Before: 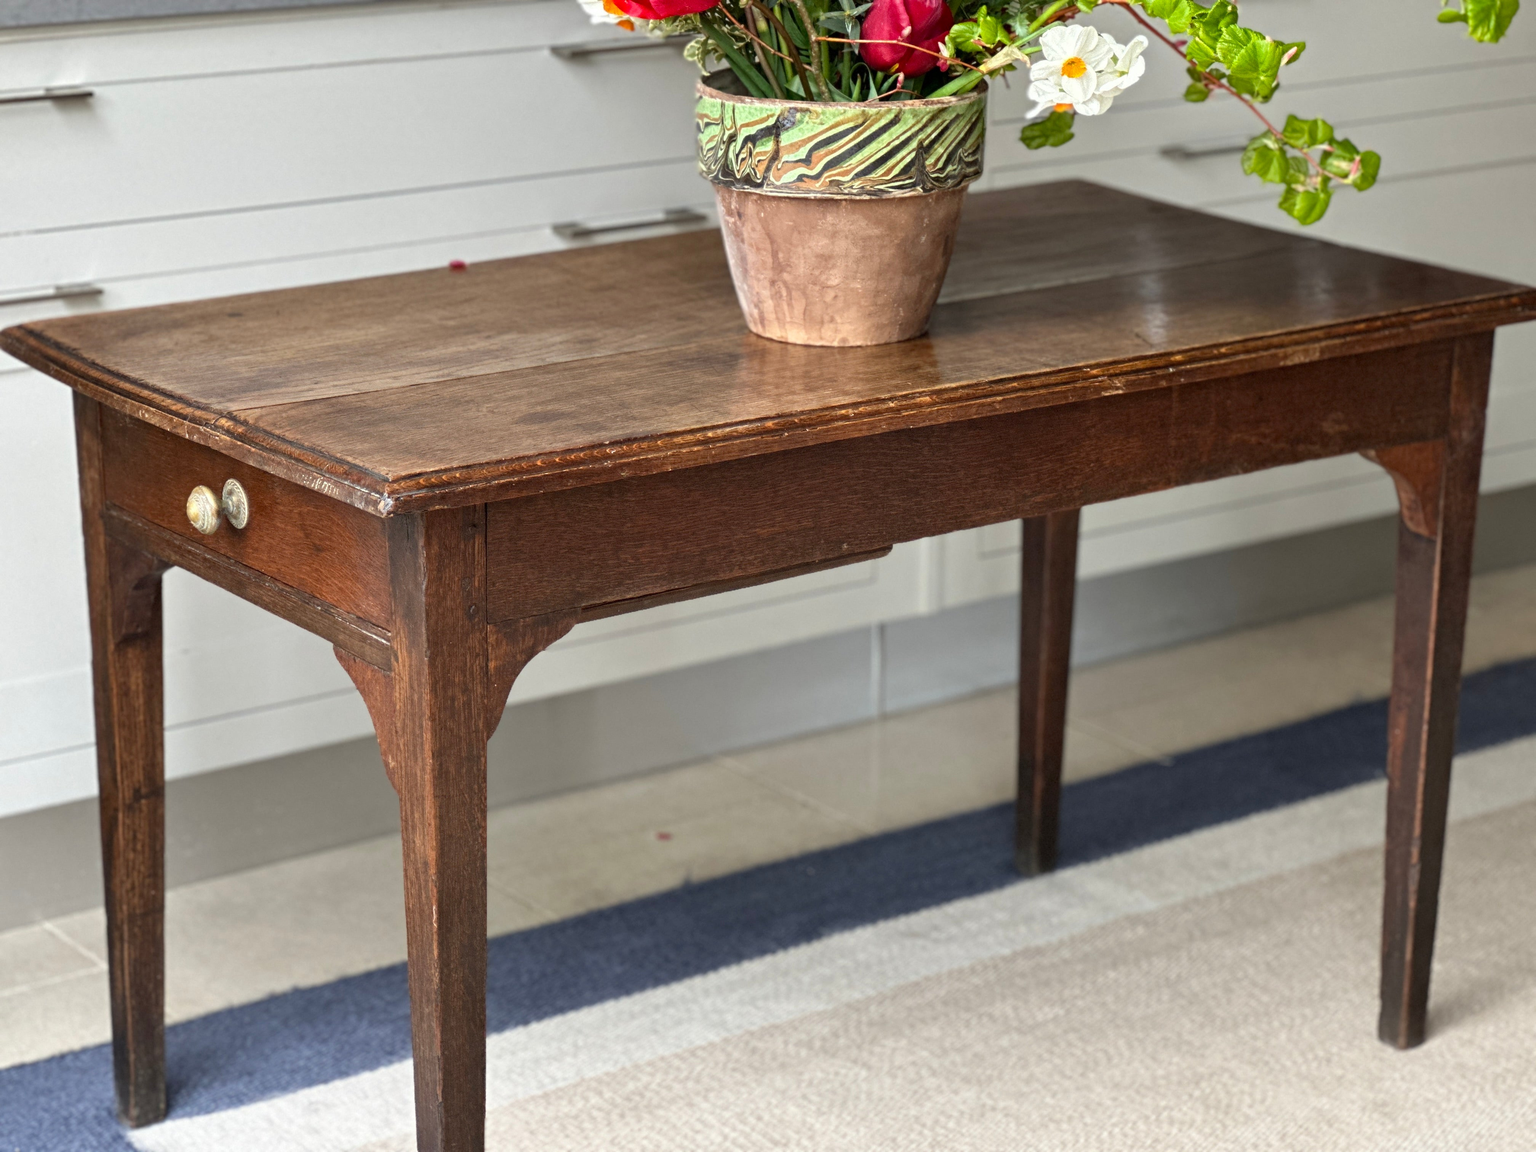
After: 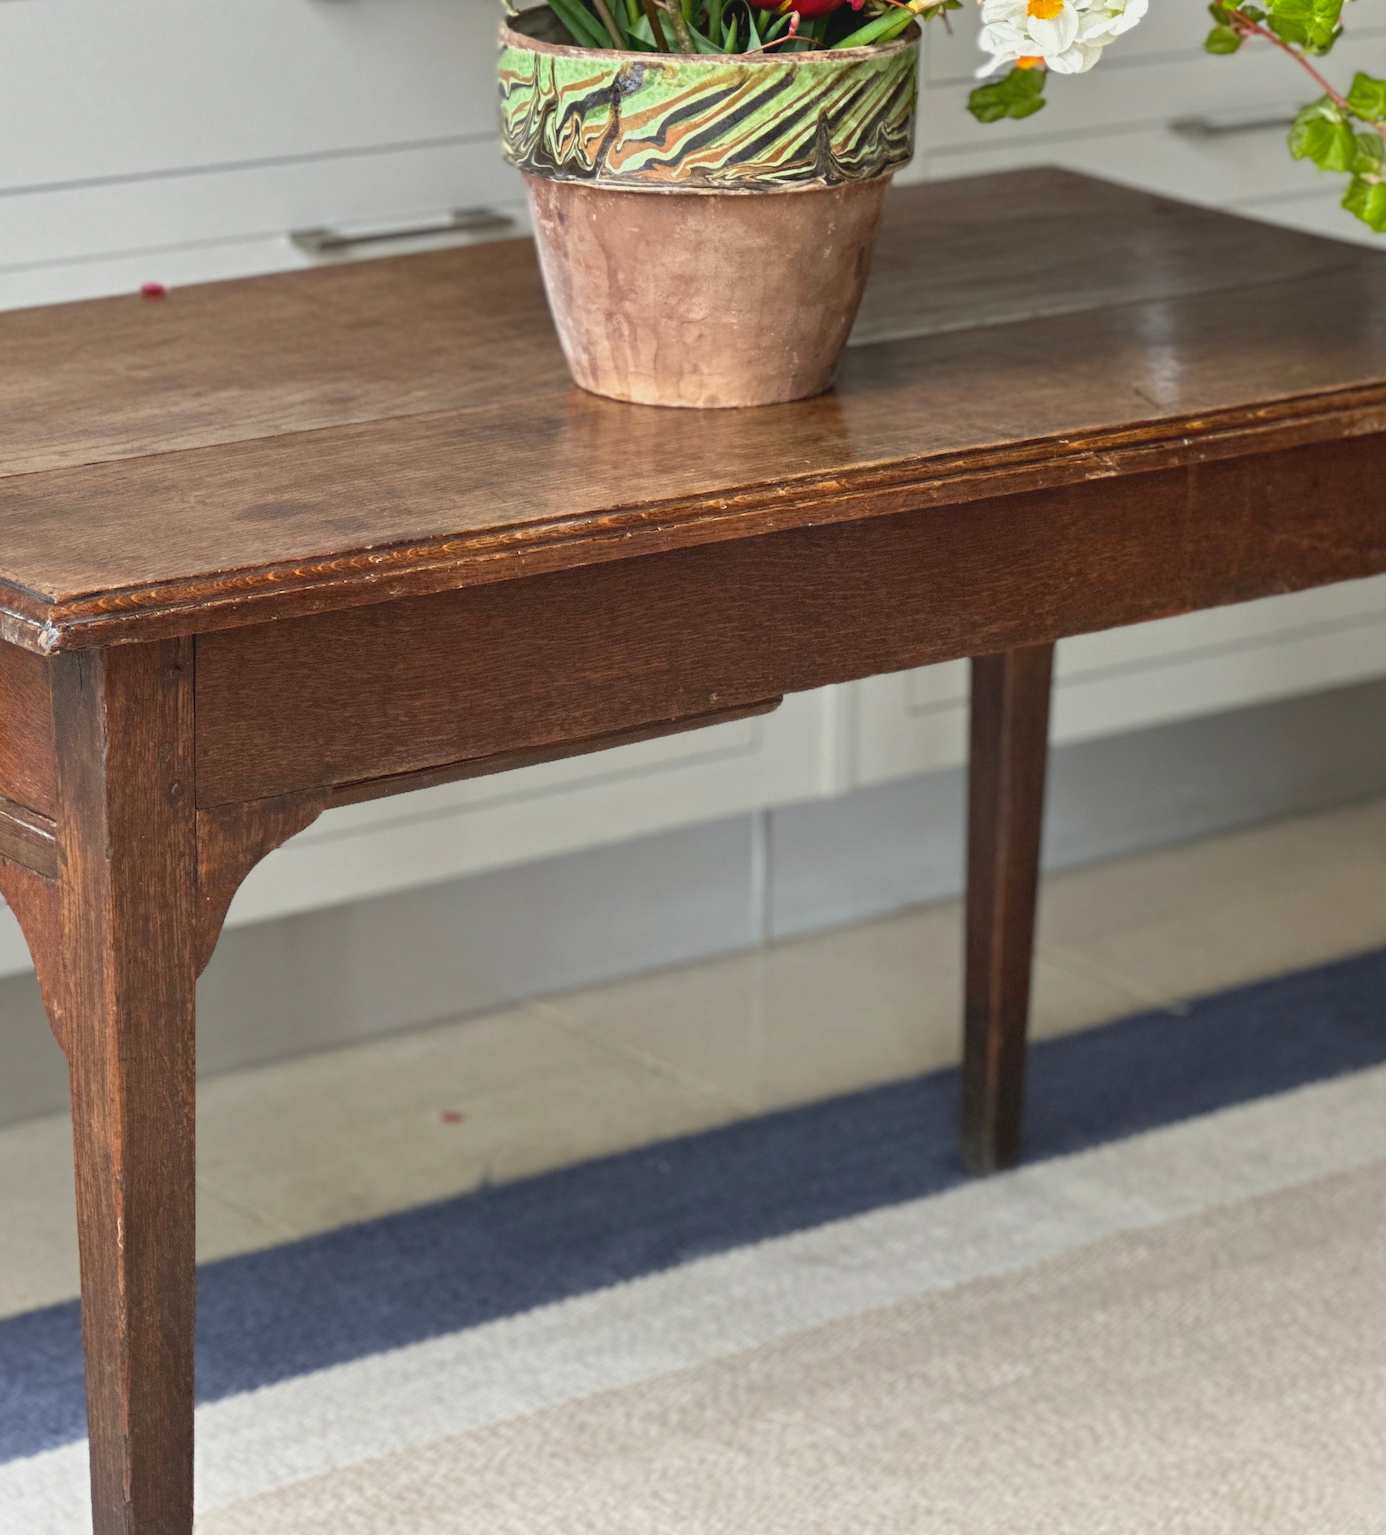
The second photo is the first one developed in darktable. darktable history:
crop and rotate: left 22.918%, top 5.629%, right 14.711%, bottom 2.247%
contrast brightness saturation: contrast -0.11
